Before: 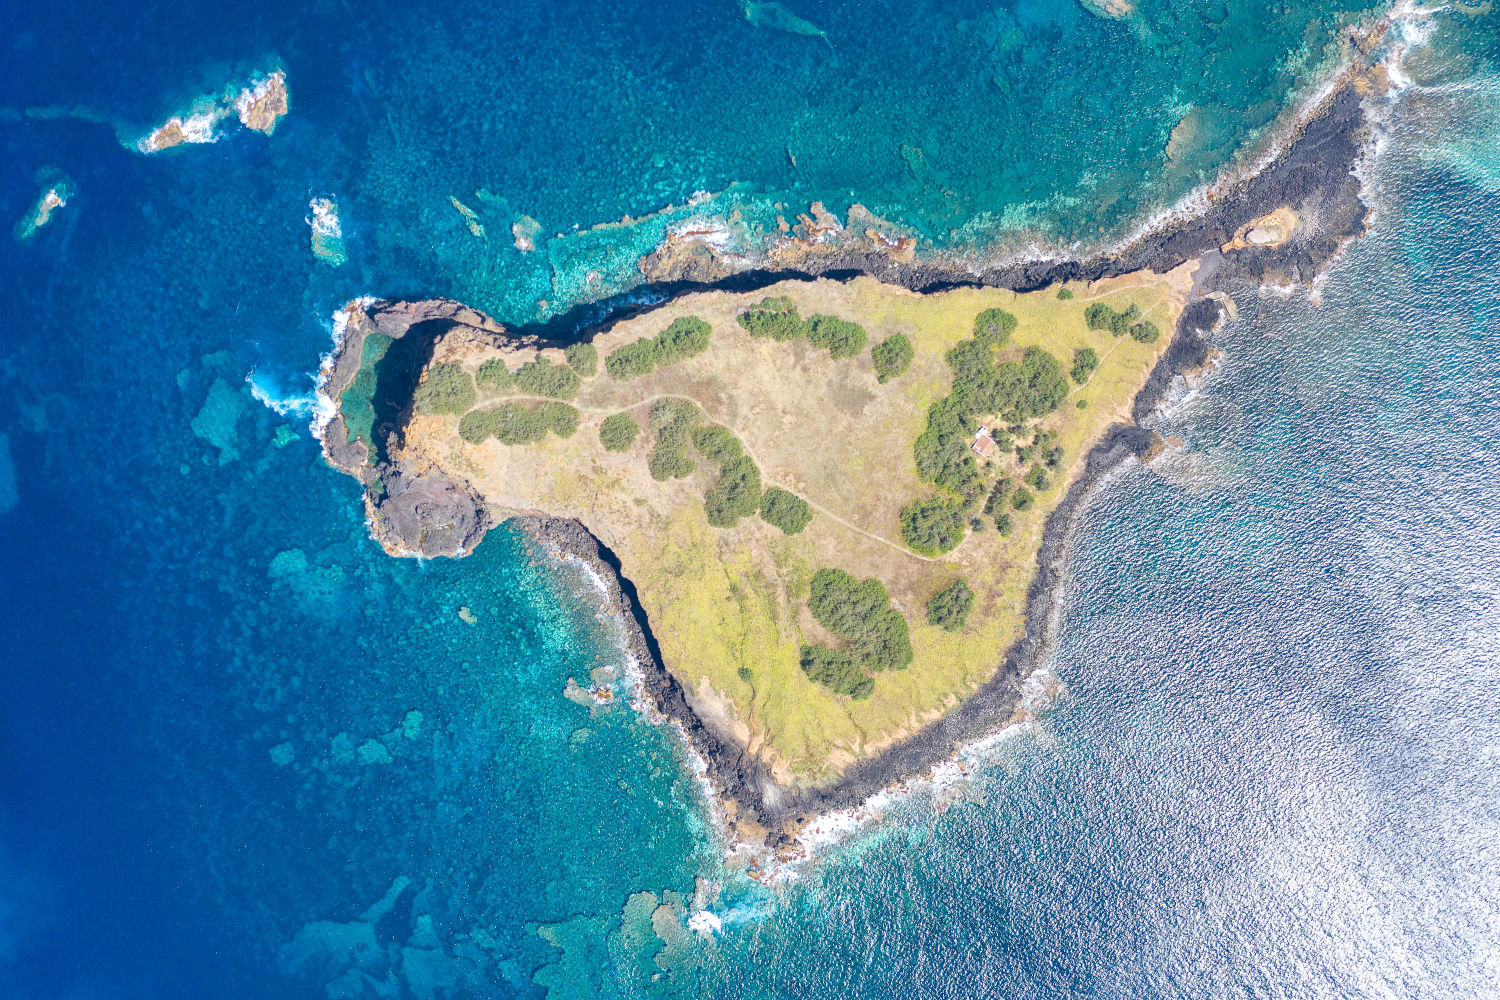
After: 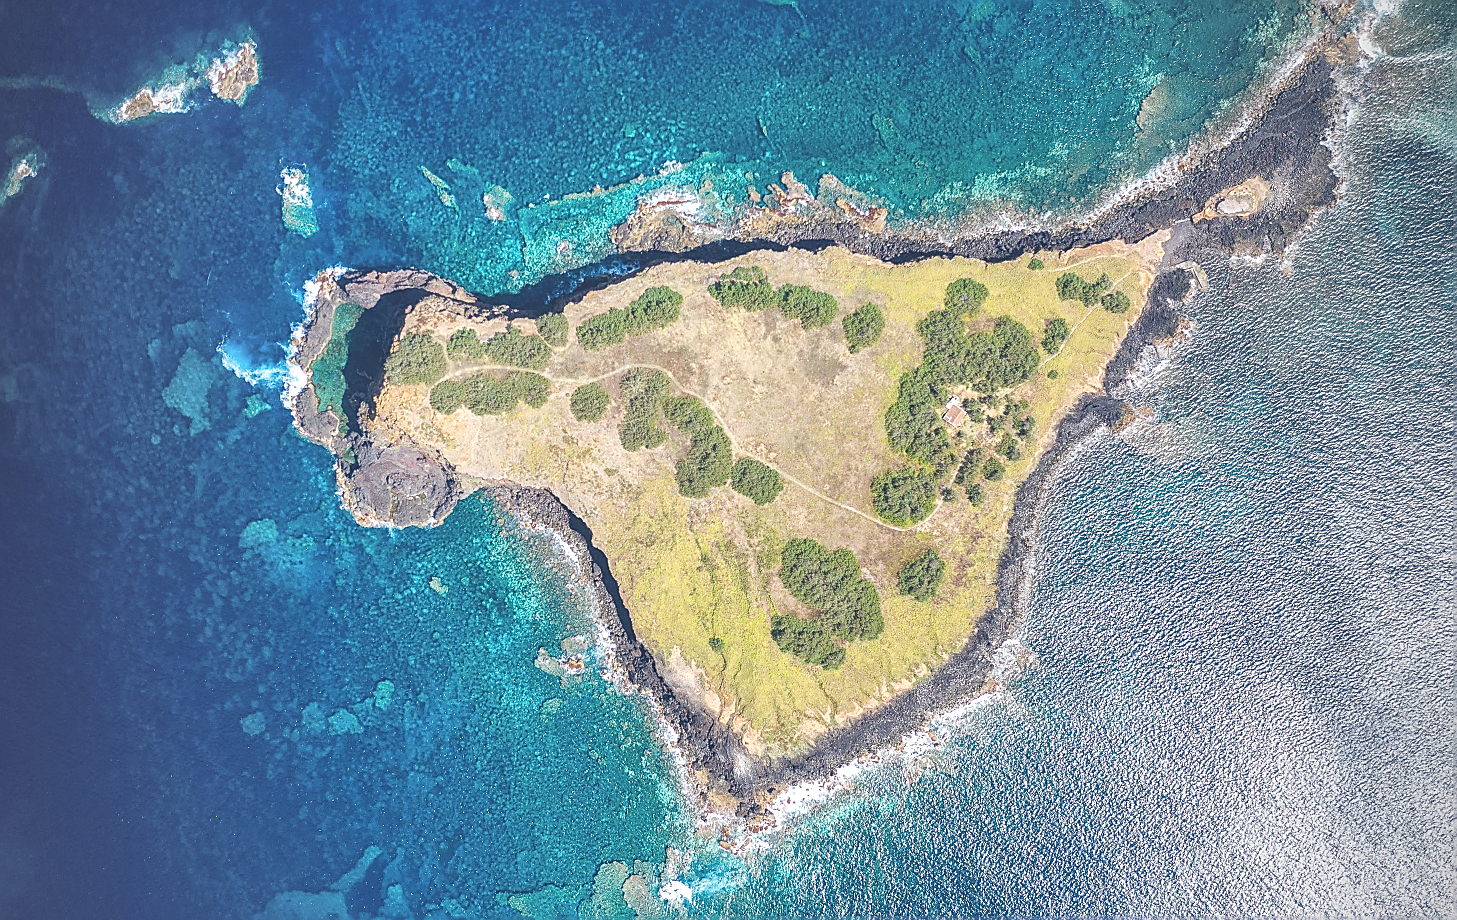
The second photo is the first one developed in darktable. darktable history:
crop: left 1.987%, top 3.097%, right 0.854%, bottom 4.841%
vignetting: fall-off start 96.03%, fall-off radius 99.26%, width/height ratio 0.61, unbound false
sharpen: radius 1.402, amount 1.232, threshold 0.697
local contrast: on, module defaults
exposure: black level correction -0.027, compensate highlight preservation false
